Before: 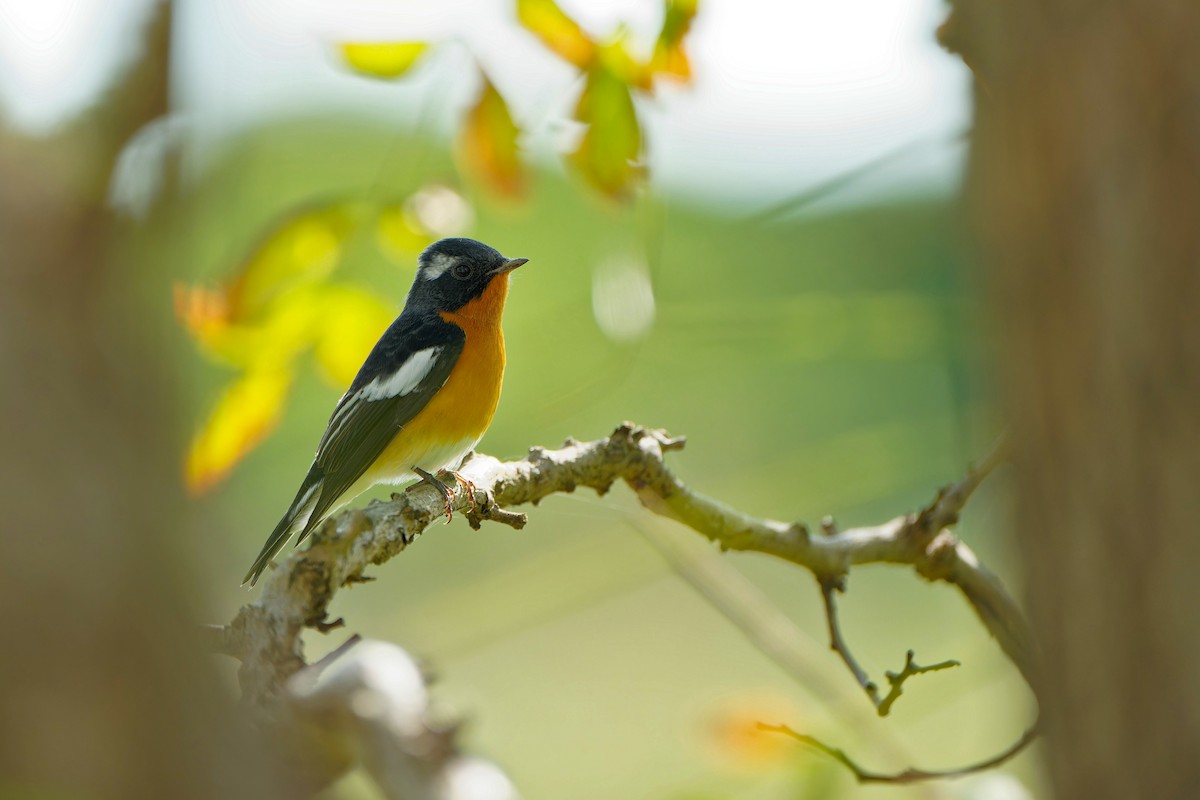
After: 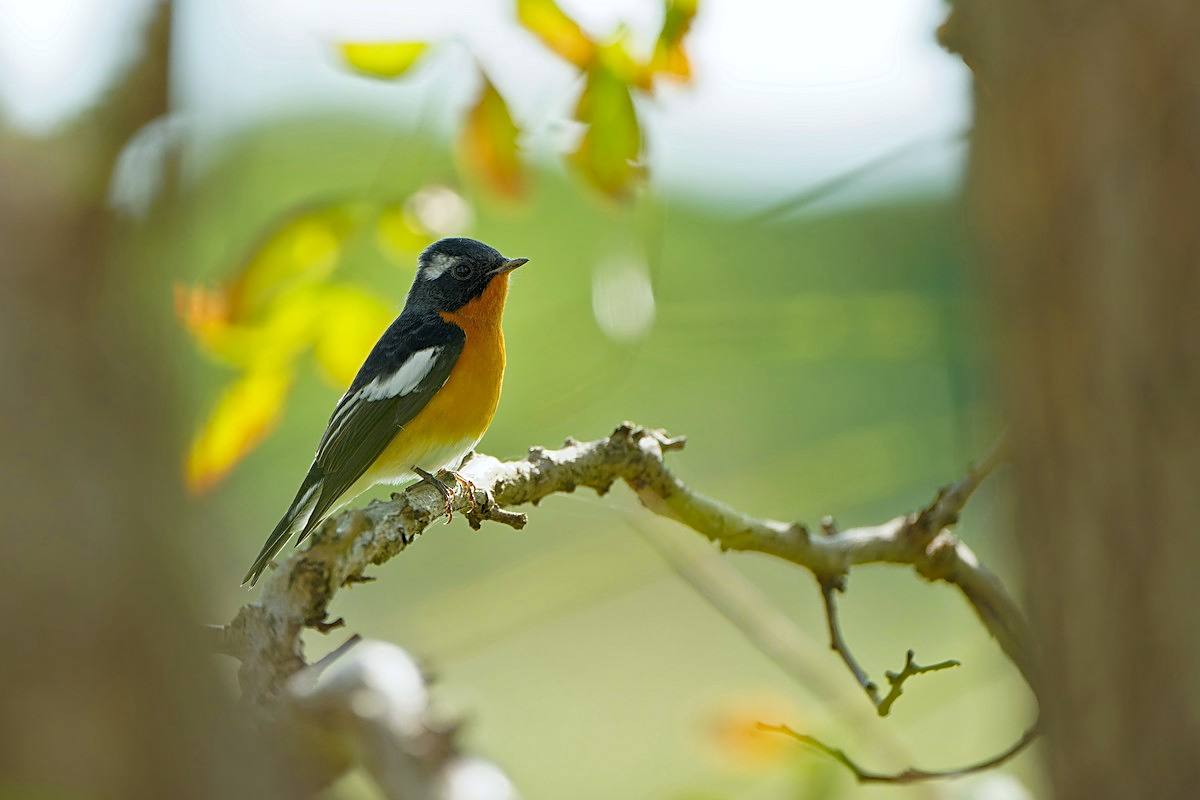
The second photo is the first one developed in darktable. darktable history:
white balance: red 0.982, blue 1.018
sharpen: on, module defaults
